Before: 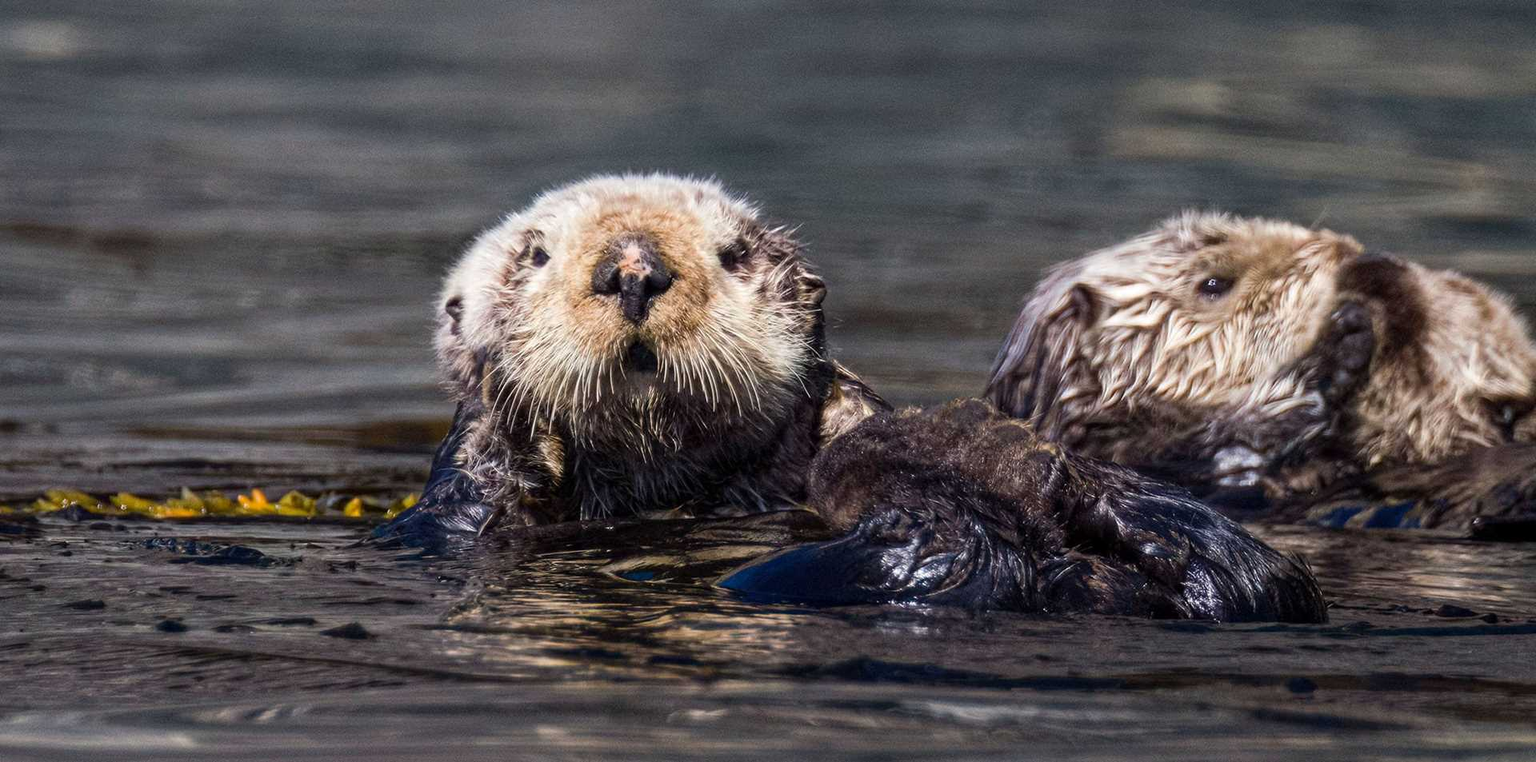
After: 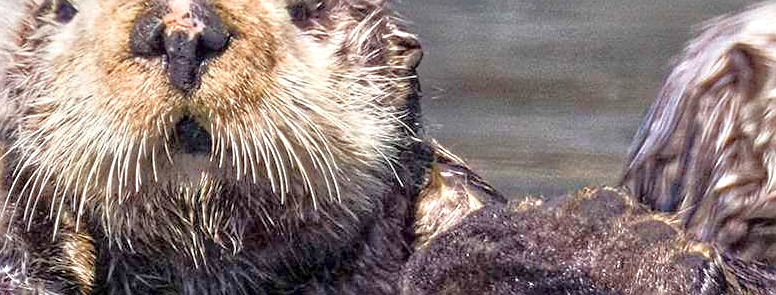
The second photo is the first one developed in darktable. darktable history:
crop: left 31.794%, top 32.662%, right 27.758%, bottom 36.279%
sharpen: on, module defaults
tone equalizer: -8 EV 1.99 EV, -7 EV 1.97 EV, -6 EV 1.98 EV, -5 EV 1.99 EV, -4 EV 1.99 EV, -3 EV 1.47 EV, -2 EV 0.988 EV, -1 EV 0.514 EV
